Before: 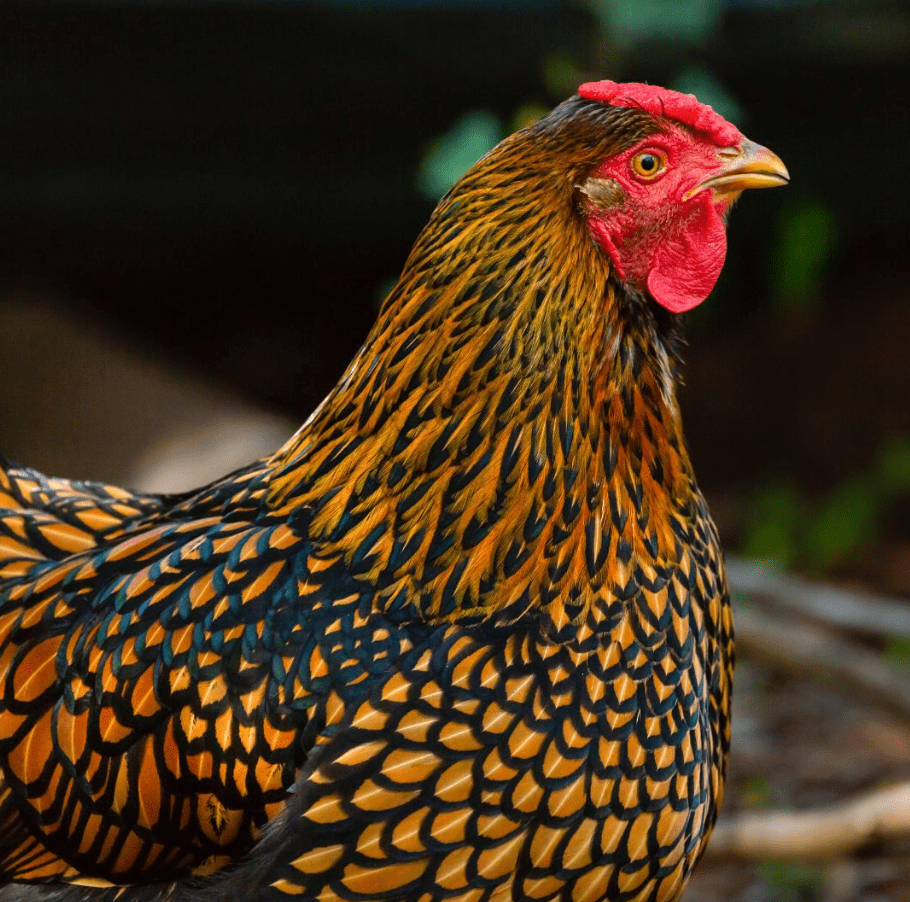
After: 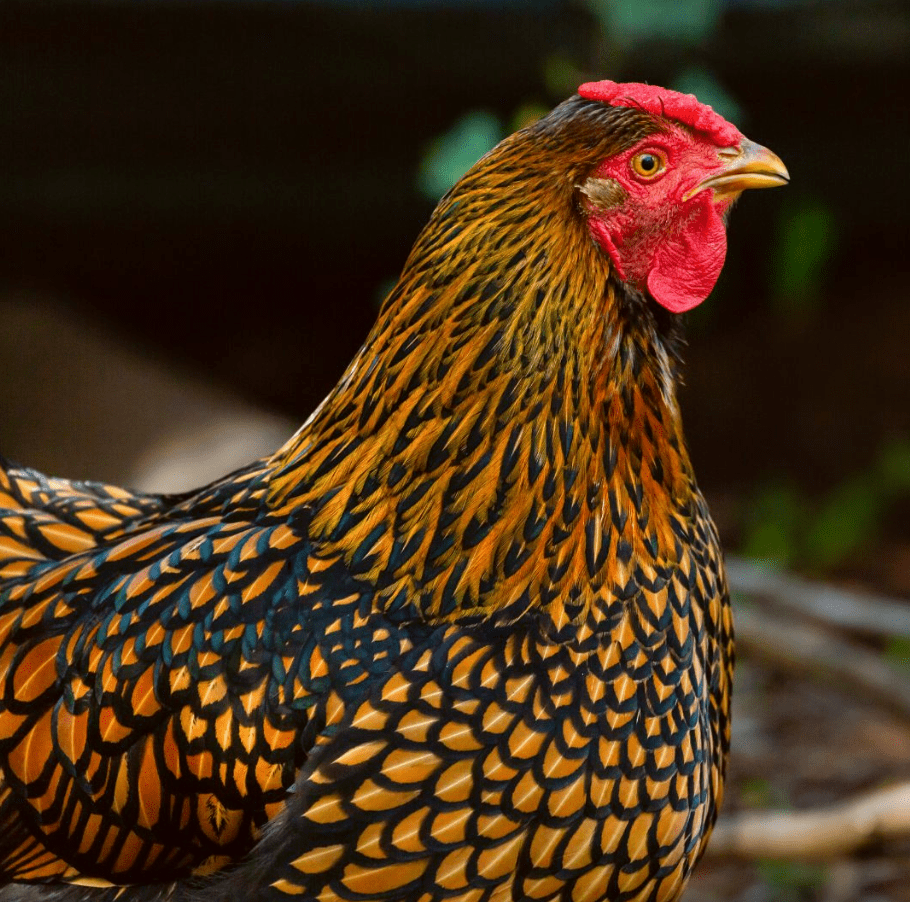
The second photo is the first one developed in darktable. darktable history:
color correction: highlights a* -2.77, highlights b* -2.32, shadows a* 2.35, shadows b* 2.79
